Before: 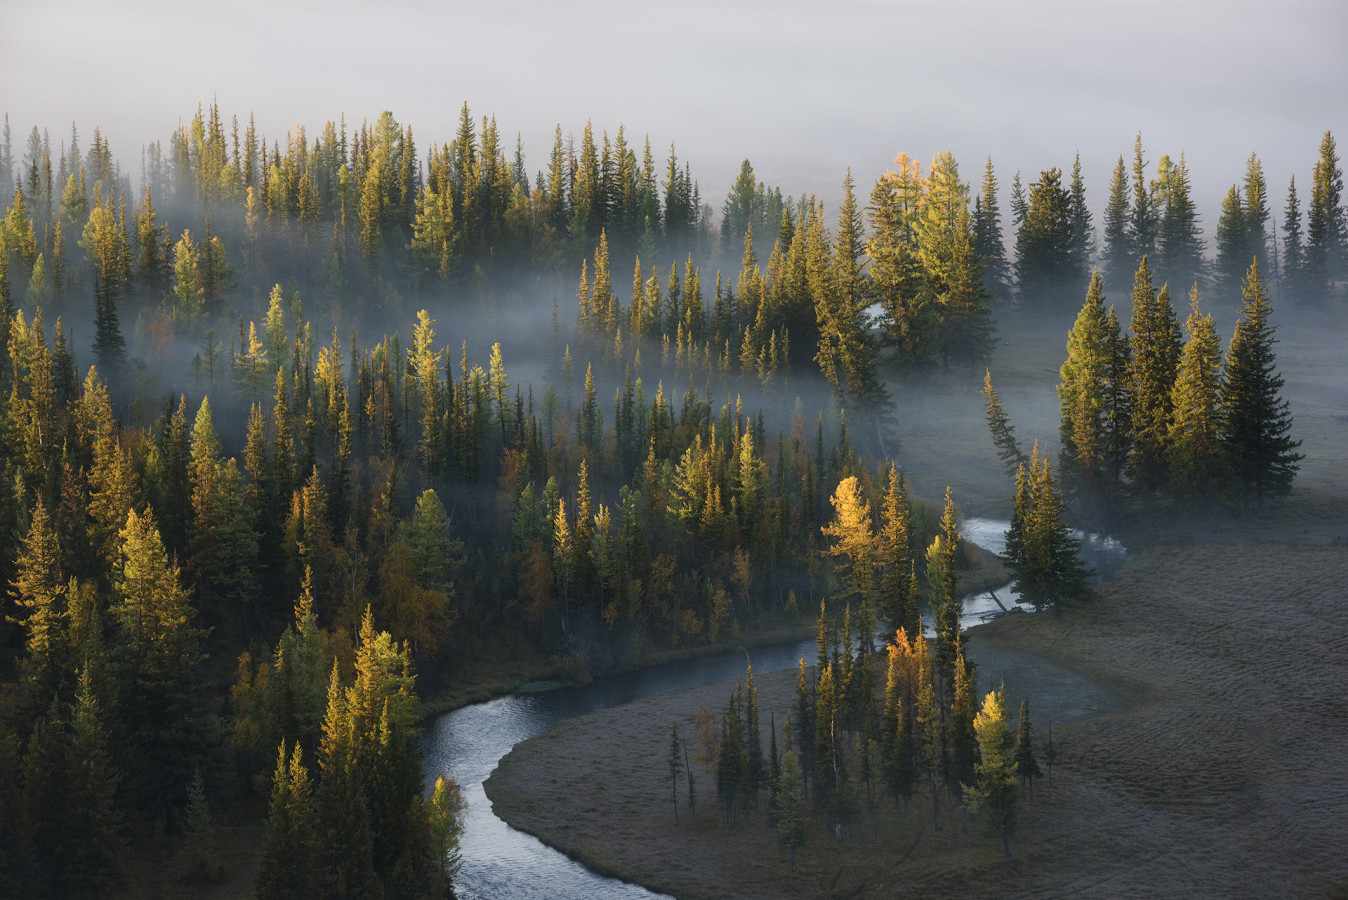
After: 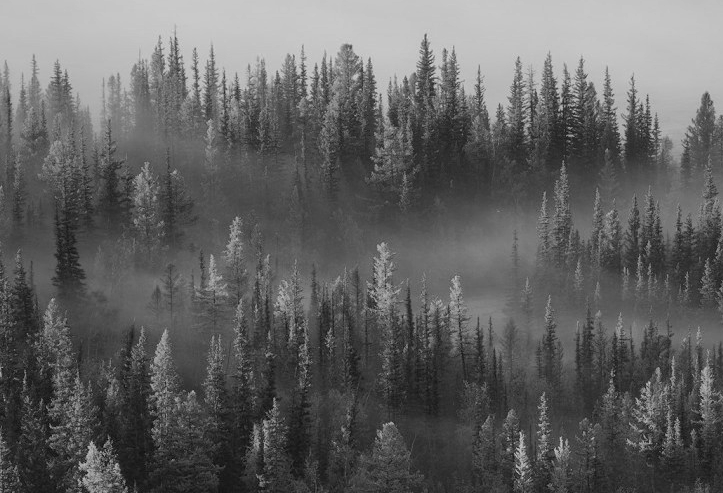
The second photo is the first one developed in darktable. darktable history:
haze removal: compatibility mode true, adaptive false
crop and rotate: left 3.032%, top 7.543%, right 43.322%, bottom 37.644%
shadows and highlights: radius 132.32, soften with gaussian
color calibration: output gray [0.246, 0.254, 0.501, 0], illuminant same as pipeline (D50), x 0.346, y 0.358, temperature 4977.21 K
